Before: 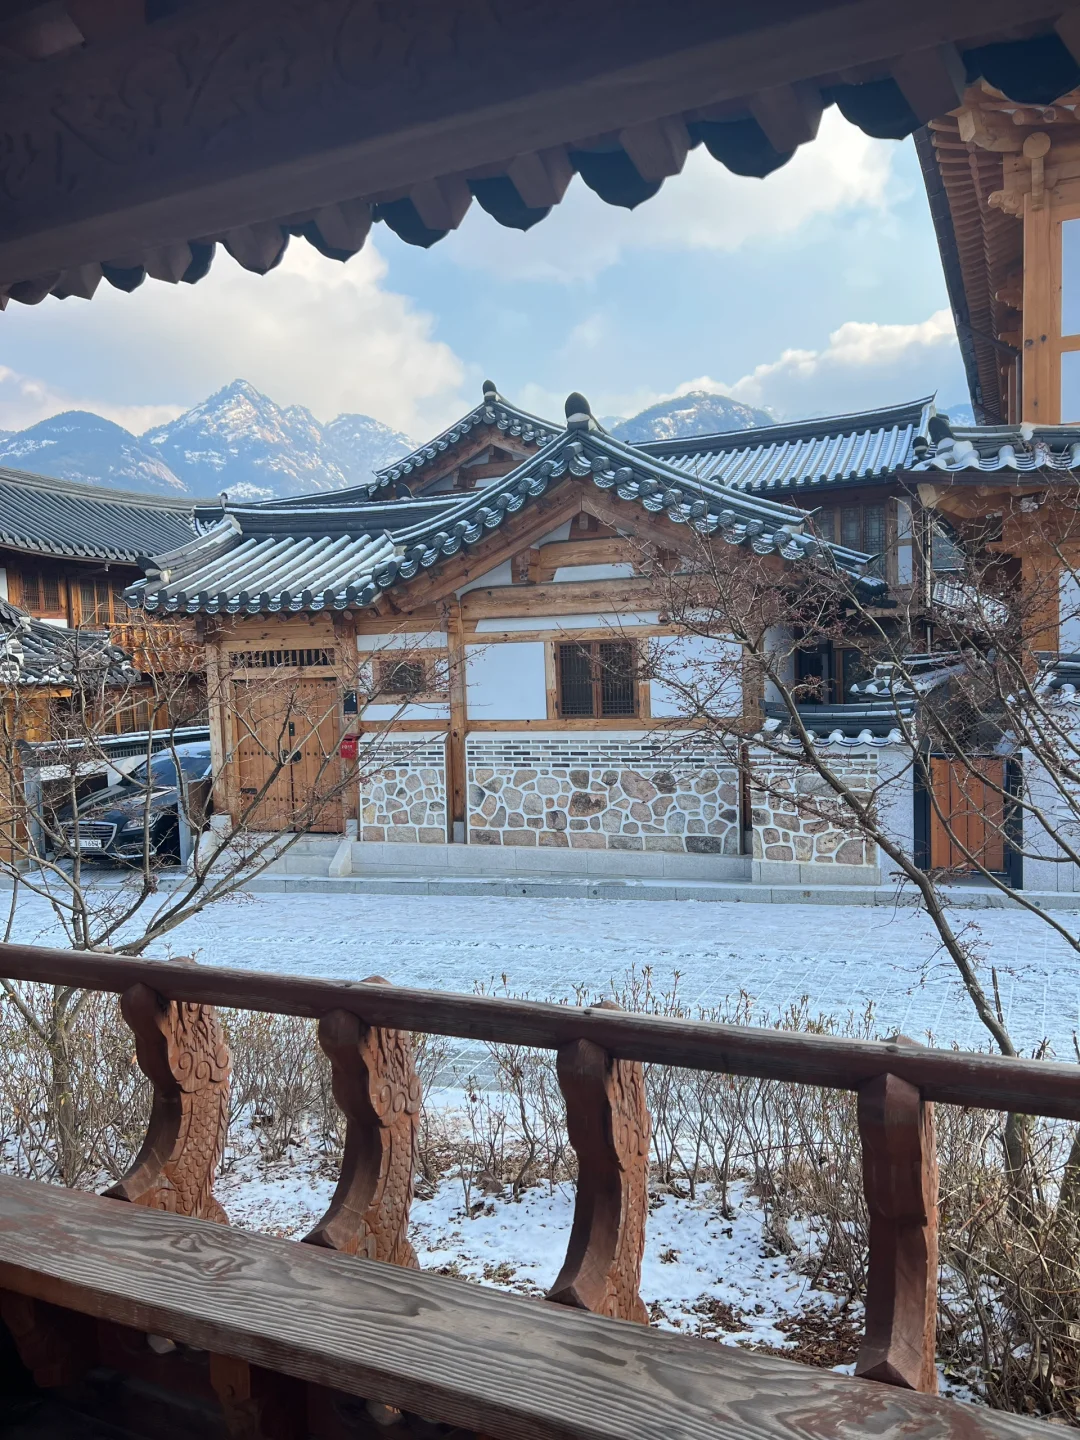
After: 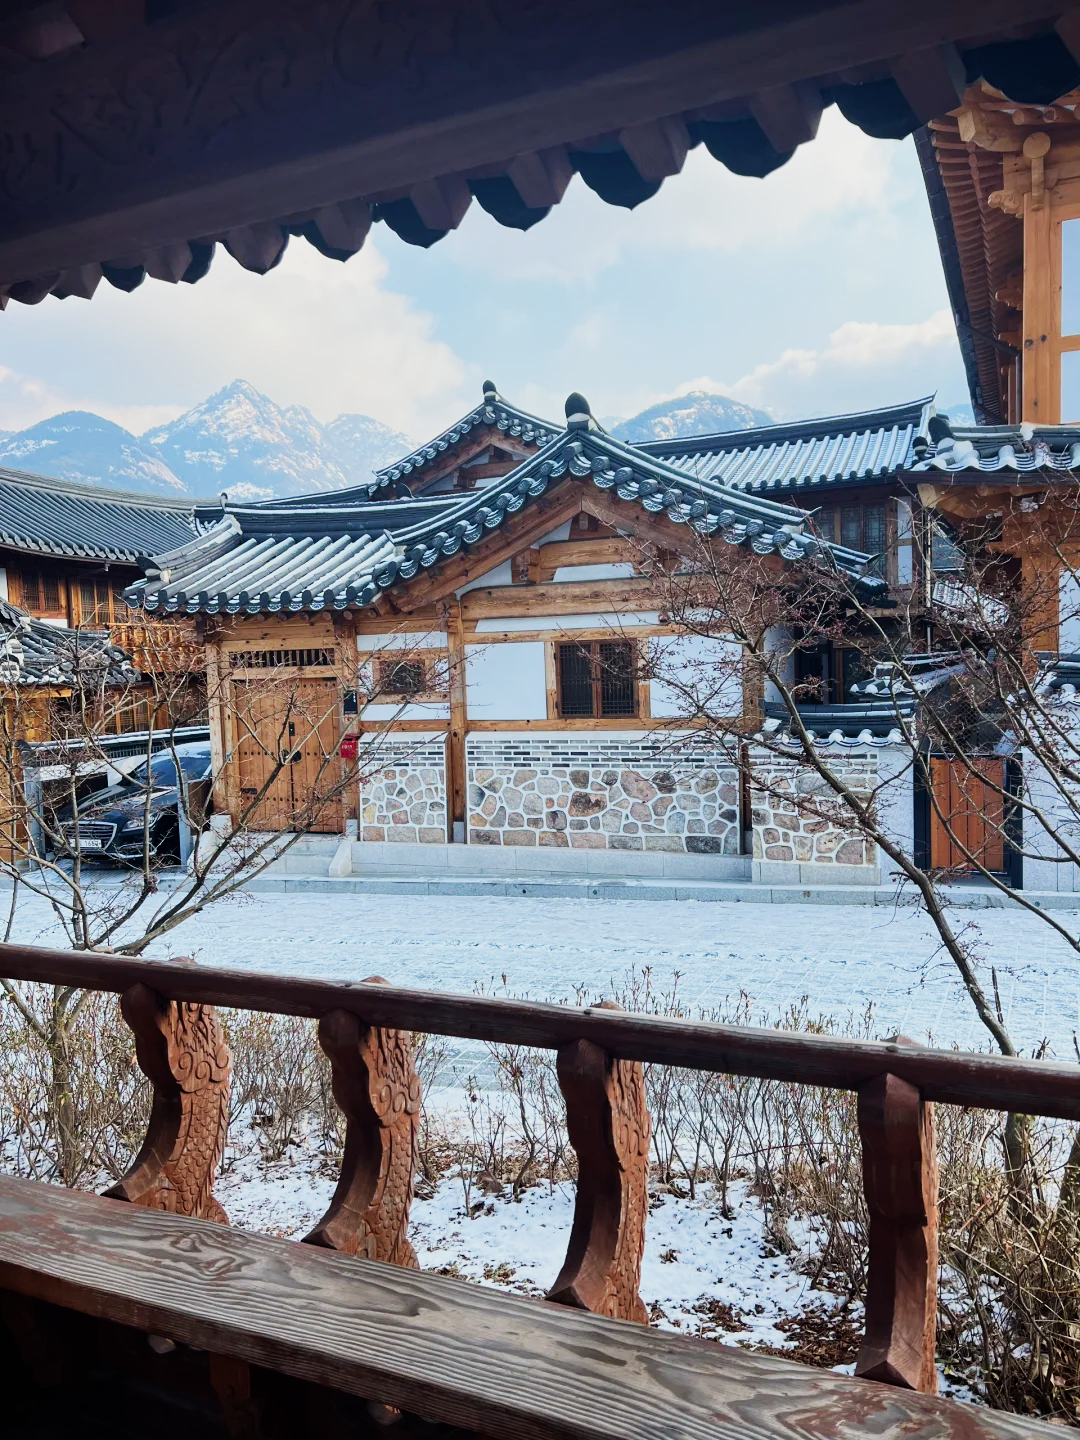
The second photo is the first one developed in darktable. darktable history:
exposure: exposure 0.161 EV, compensate highlight preservation false
sigmoid: contrast 1.7, skew 0.1, preserve hue 0%, red attenuation 0.1, red rotation 0.035, green attenuation 0.1, green rotation -0.017, blue attenuation 0.15, blue rotation -0.052, base primaries Rec2020
velvia: on, module defaults
